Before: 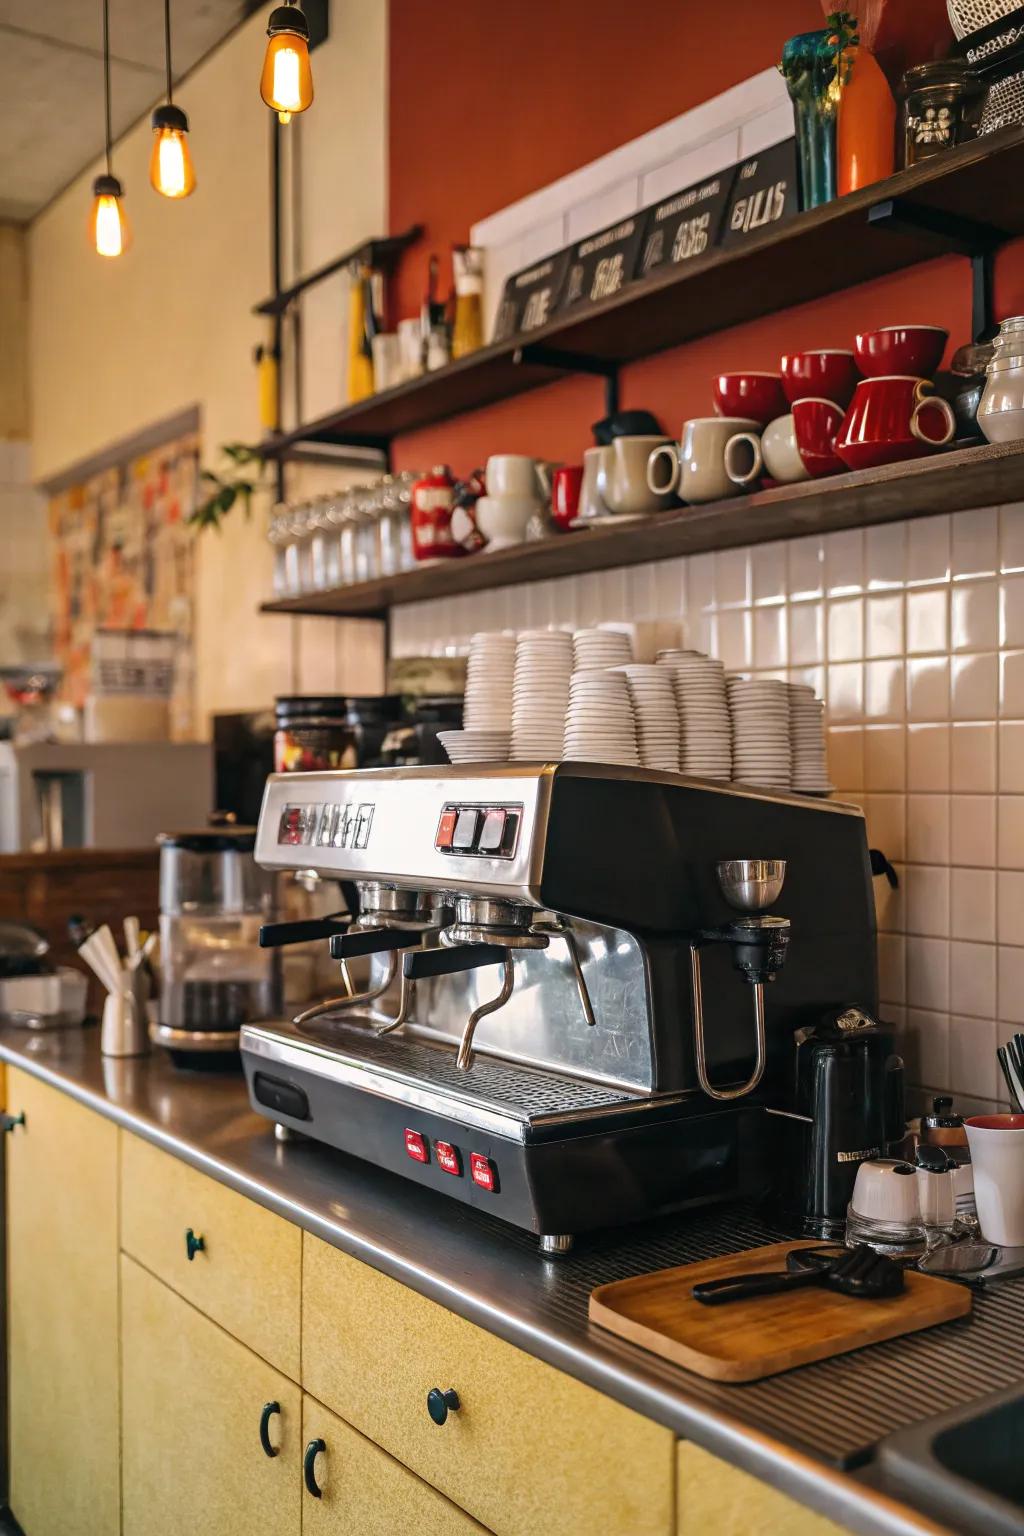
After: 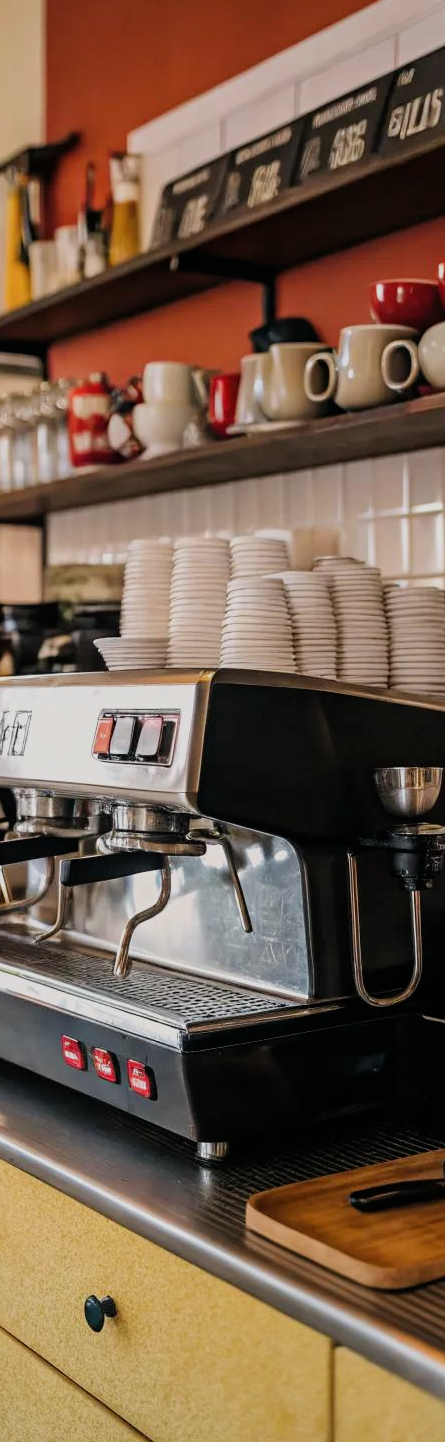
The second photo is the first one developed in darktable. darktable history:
filmic rgb: black relative exposure -8.01 EV, white relative exposure 3.81 EV, hardness 4.36
crop: left 33.567%, top 6.074%, right 22.893%
